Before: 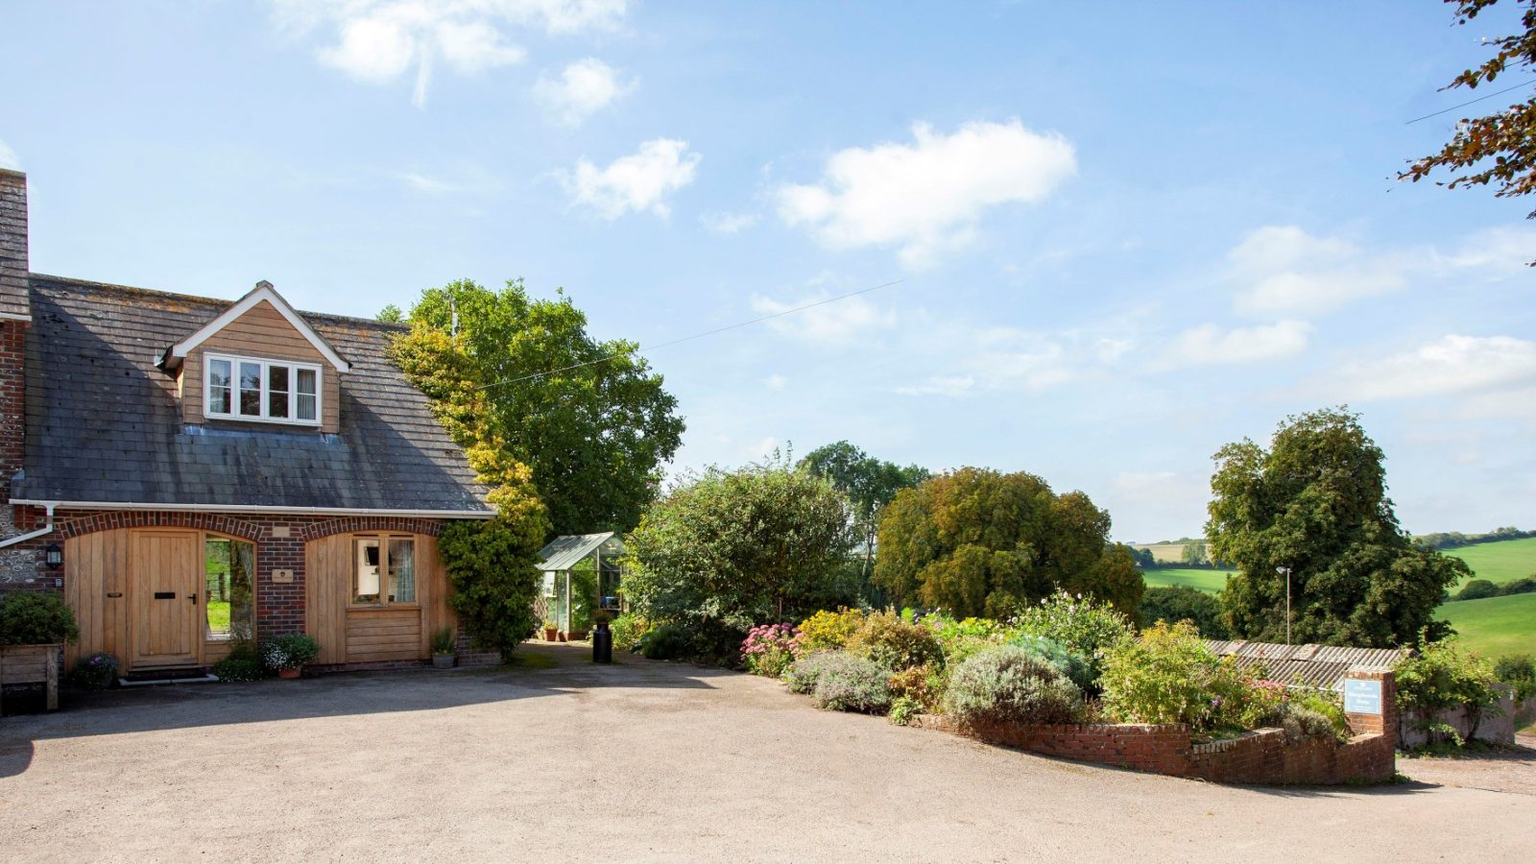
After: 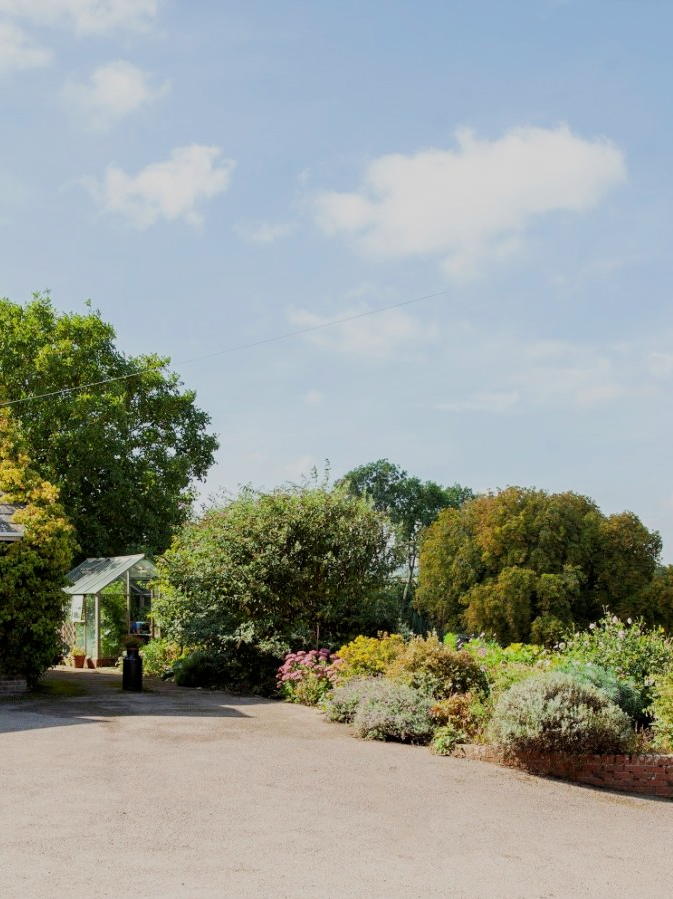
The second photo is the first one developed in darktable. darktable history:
filmic rgb: black relative exposure -7.65 EV, white relative exposure 4.56 EV, hardness 3.61, contrast in shadows safe
crop: left 30.968%, right 26.912%
